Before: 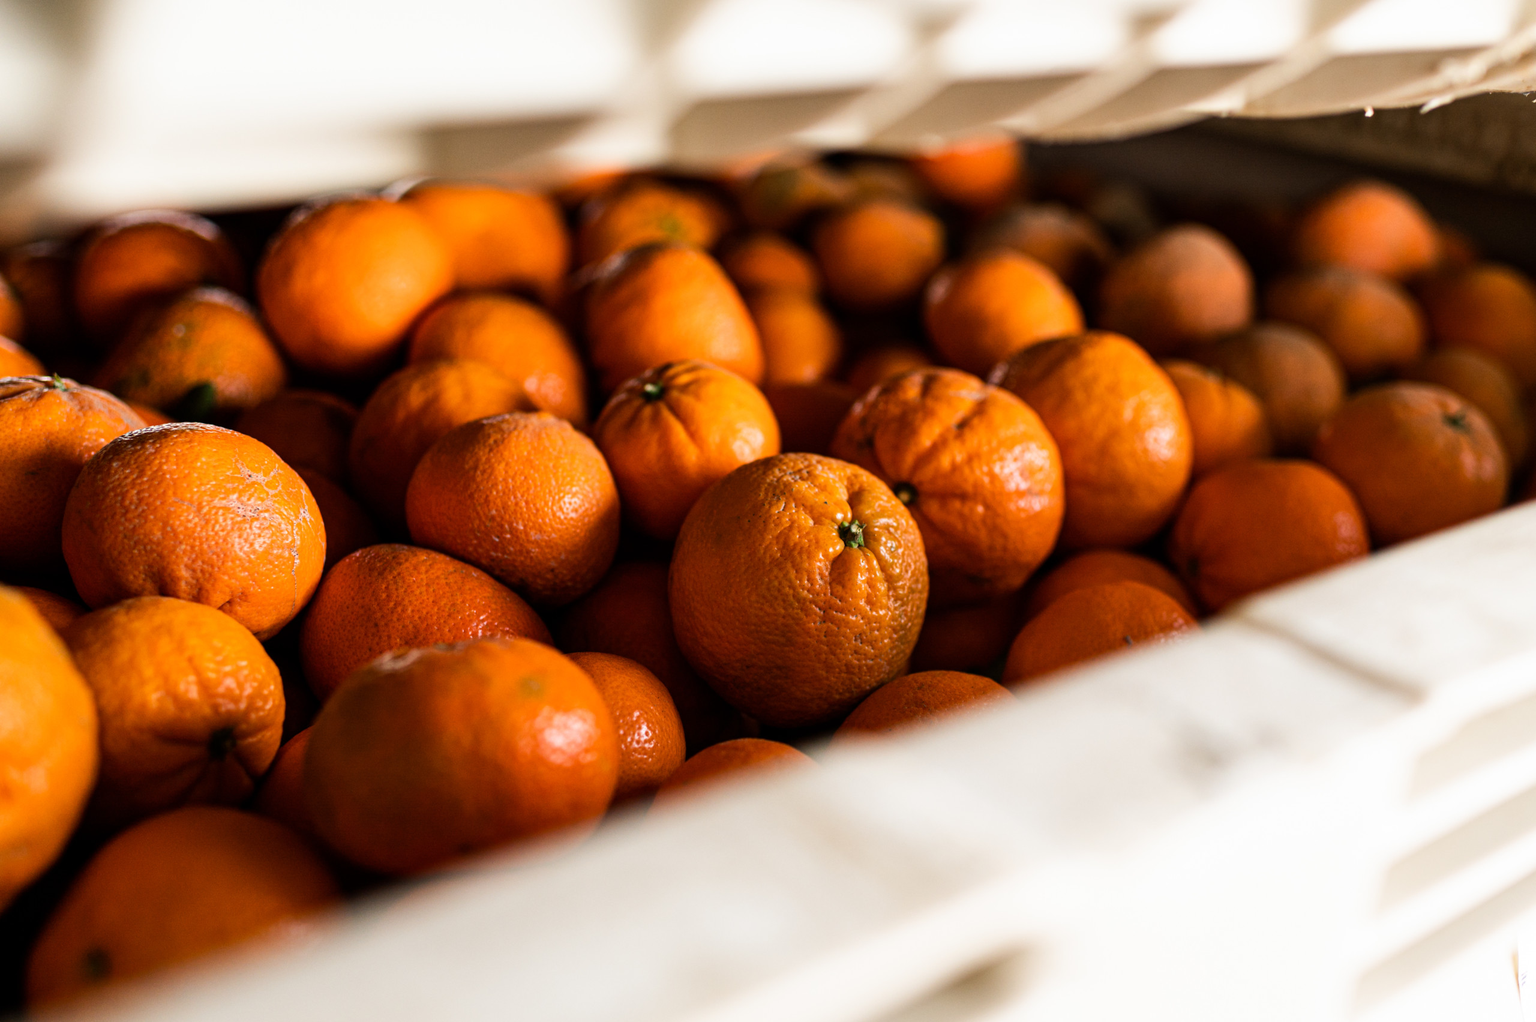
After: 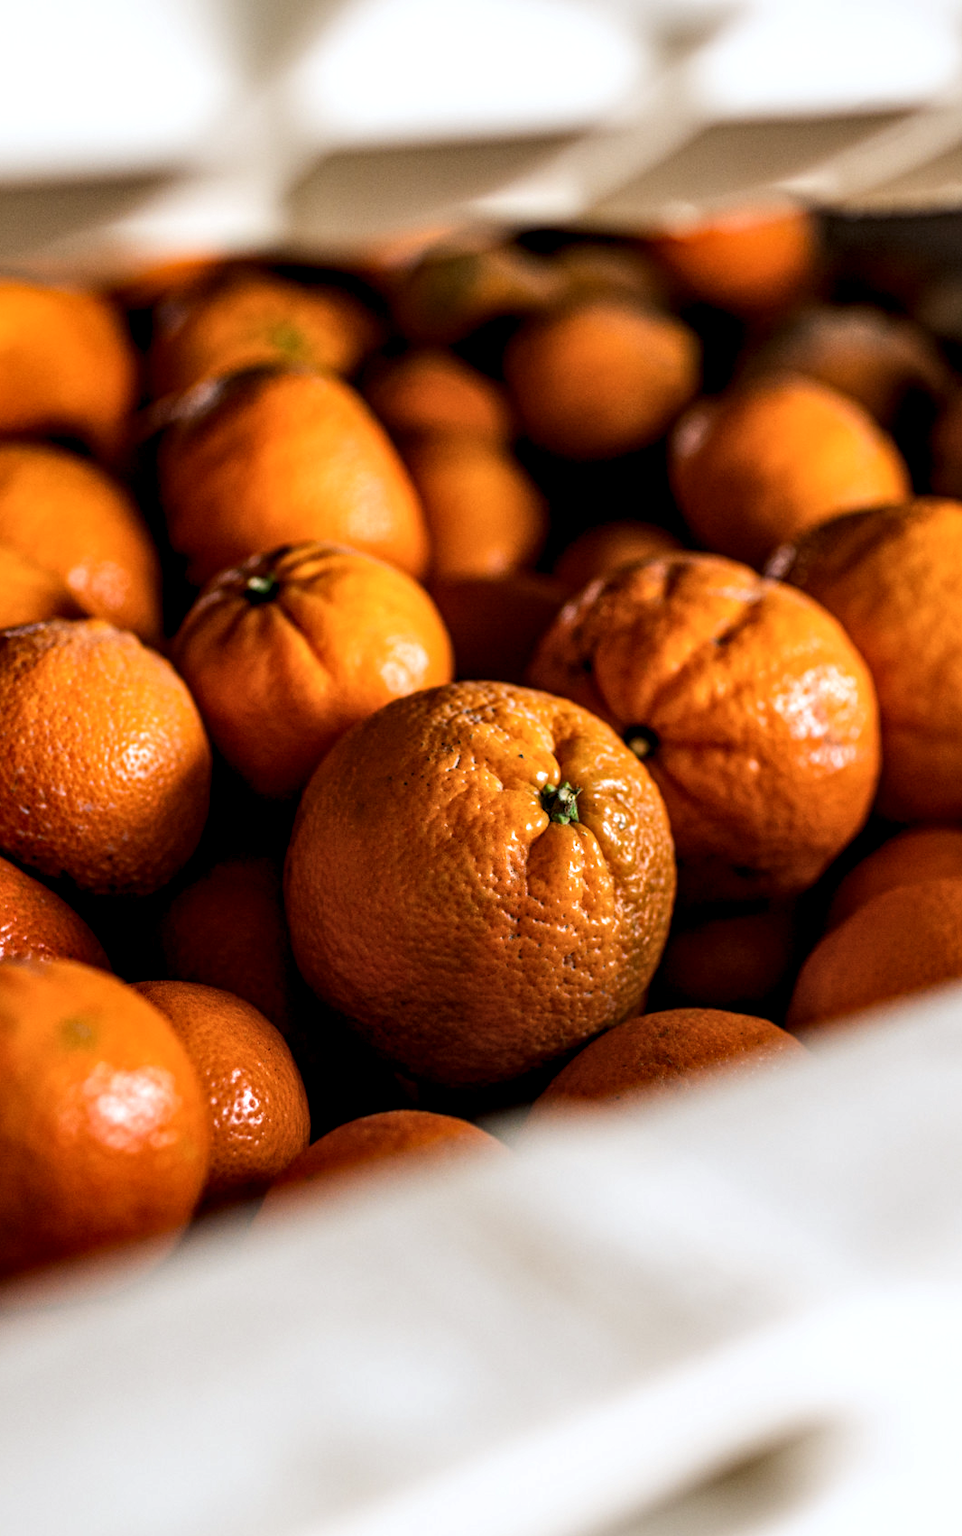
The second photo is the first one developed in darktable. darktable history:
crop: left 31.229%, right 27.105%
local contrast: detail 150%
white balance: red 0.98, blue 1.034
